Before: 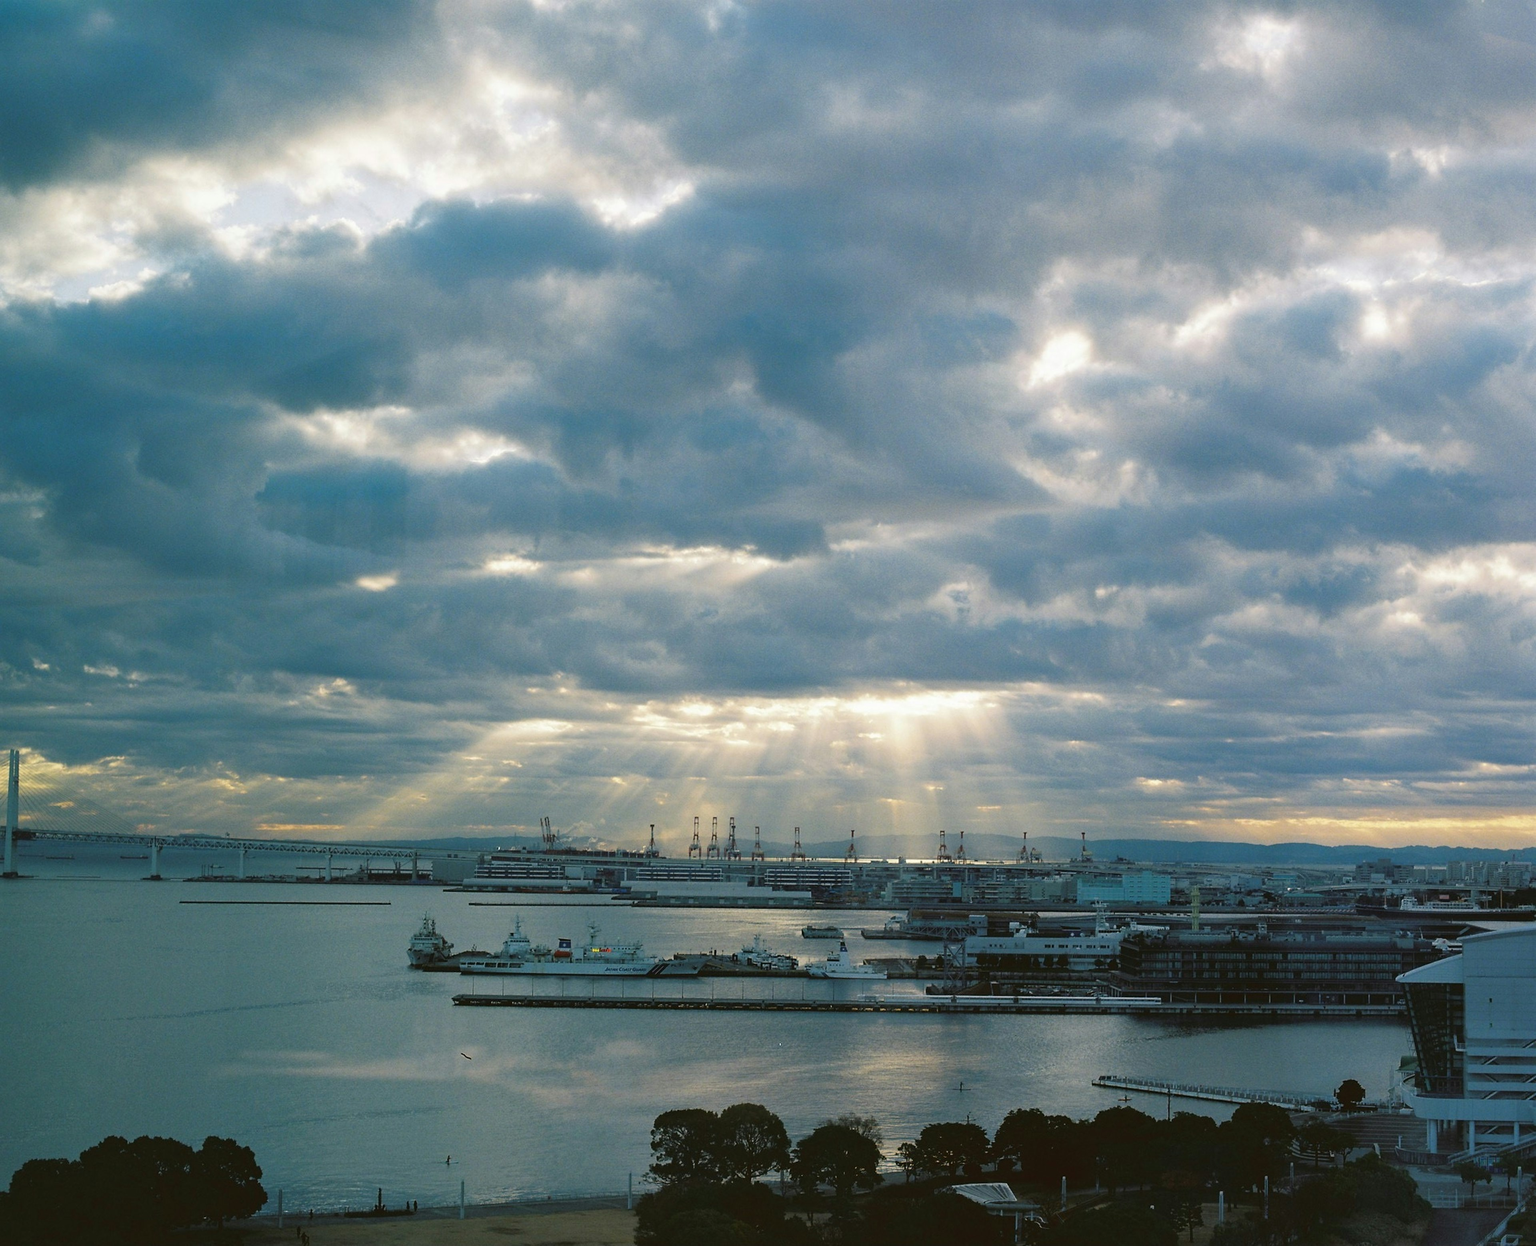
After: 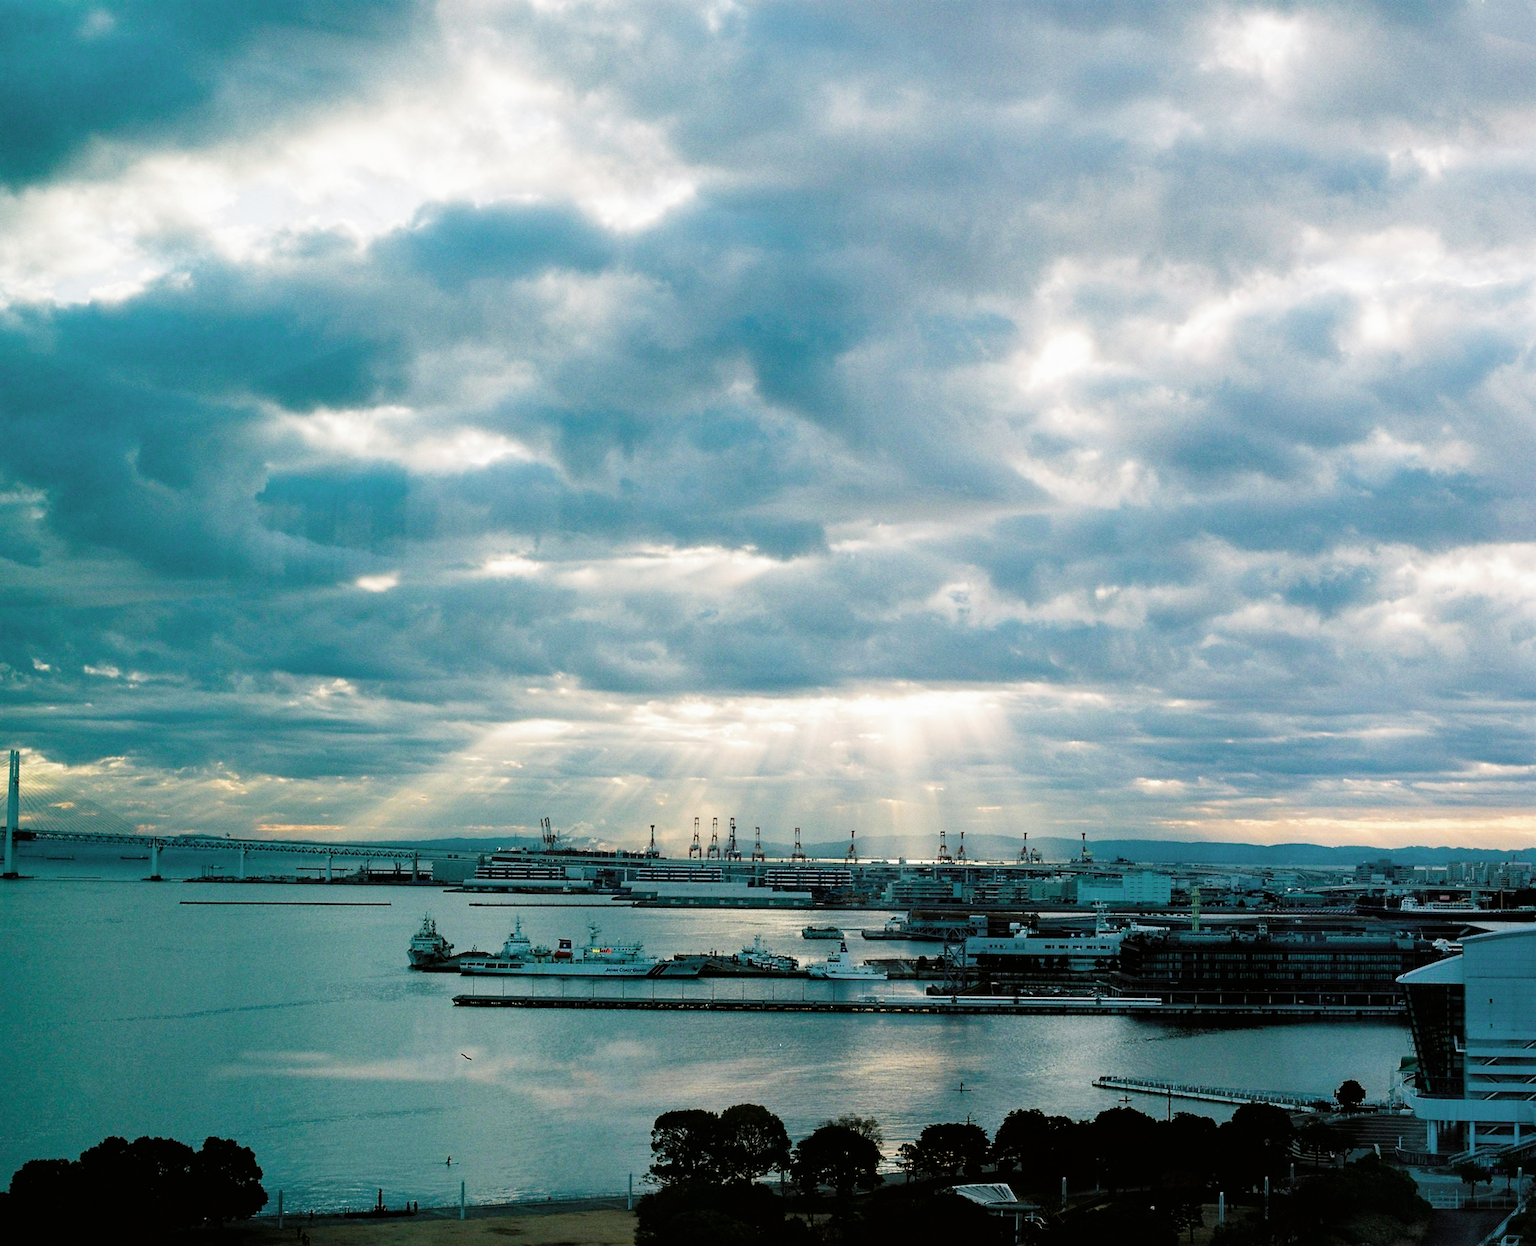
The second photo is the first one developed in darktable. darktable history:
color contrast: blue-yellow contrast 0.7
color balance rgb: linear chroma grading › shadows -2.2%, linear chroma grading › highlights -15%, linear chroma grading › global chroma -10%, linear chroma grading › mid-tones -10%, perceptual saturation grading › global saturation 45%, perceptual saturation grading › highlights -50%, perceptual saturation grading › shadows 30%, perceptual brilliance grading › global brilliance 18%, global vibrance 45%
filmic rgb: black relative exposure -5 EV, white relative exposure 3.5 EV, hardness 3.19, contrast 1.3, highlights saturation mix -50%
